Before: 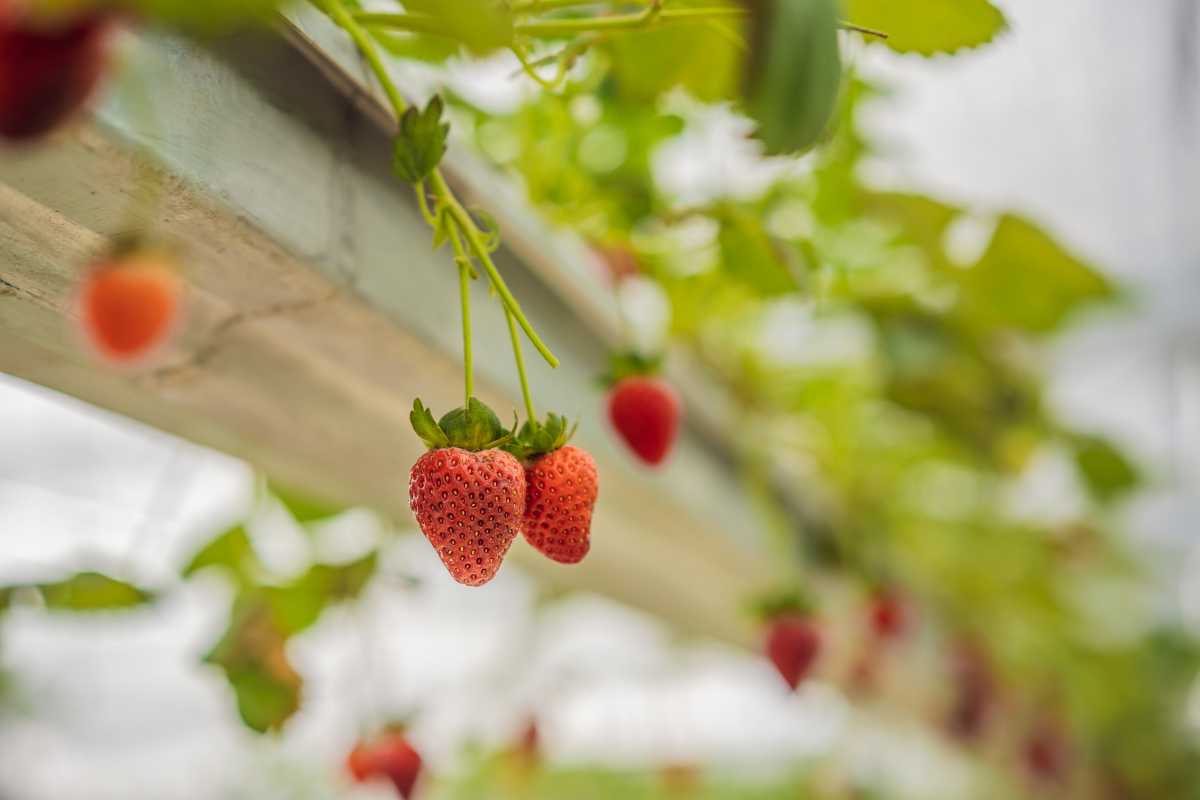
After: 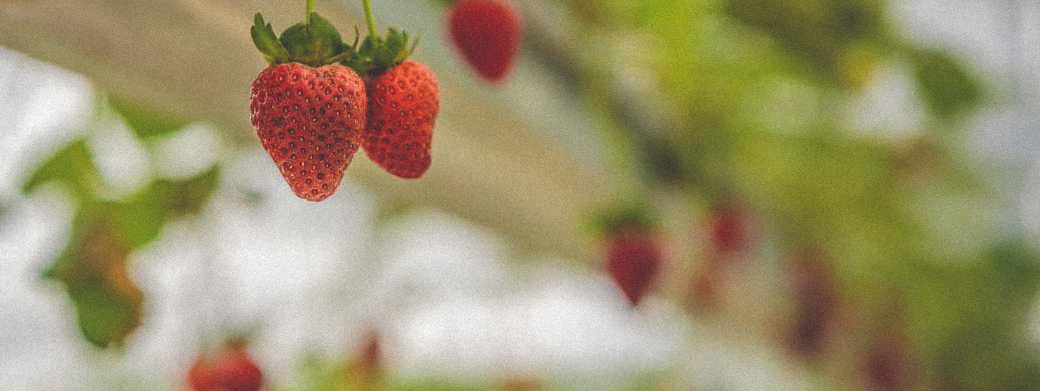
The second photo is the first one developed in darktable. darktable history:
crop and rotate: left 13.306%, top 48.129%, bottom 2.928%
rgb curve: curves: ch0 [(0, 0.186) (0.314, 0.284) (0.775, 0.708) (1, 1)], compensate middle gray true, preserve colors none
grain: mid-tones bias 0%
